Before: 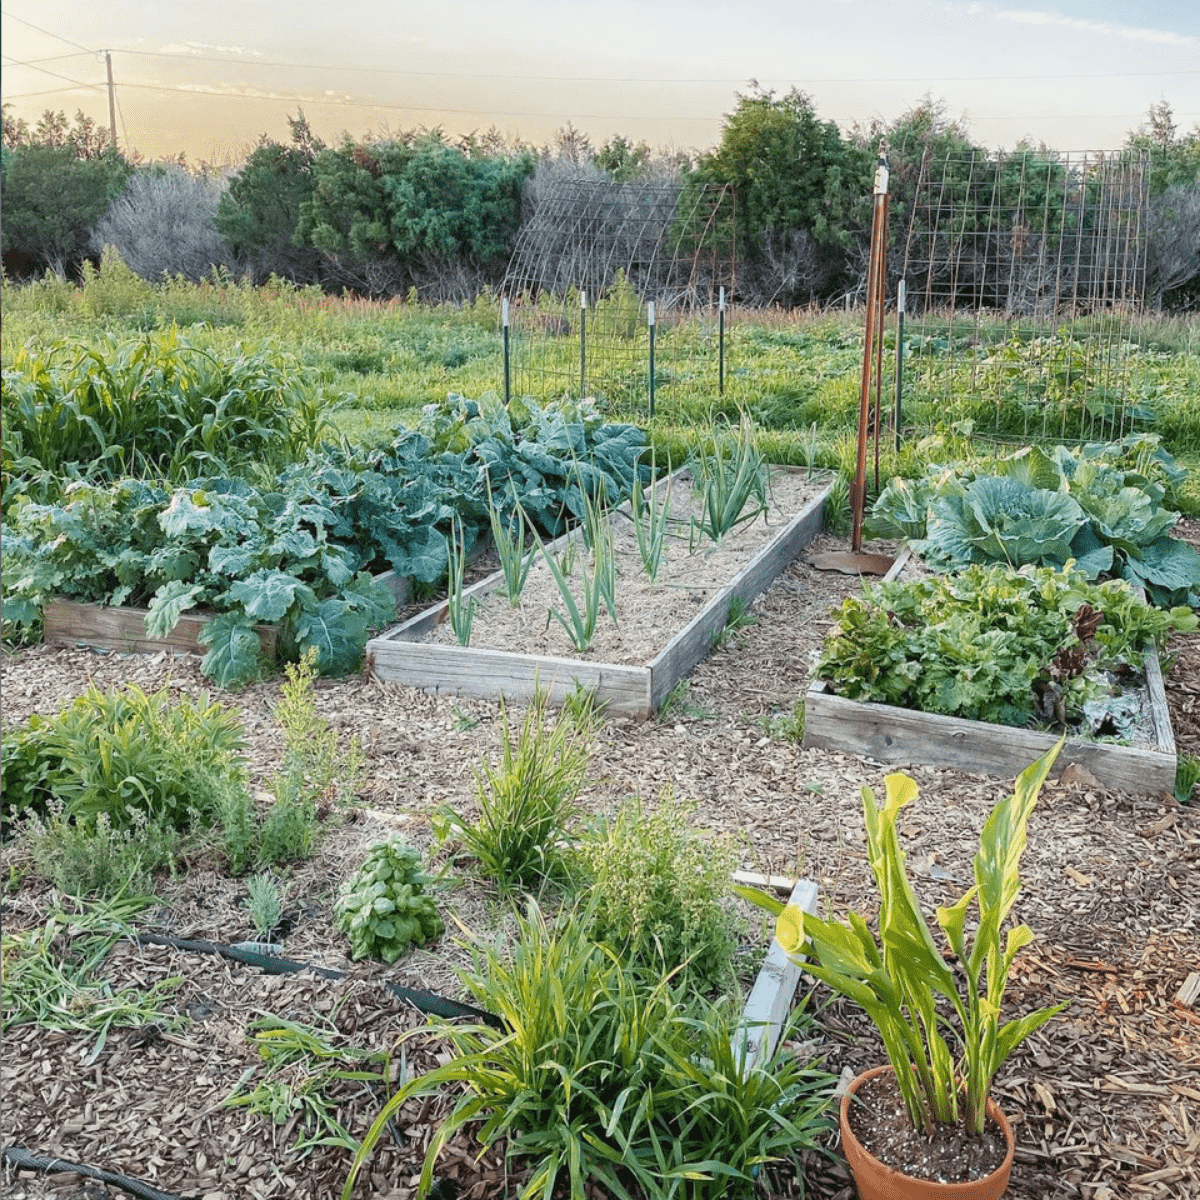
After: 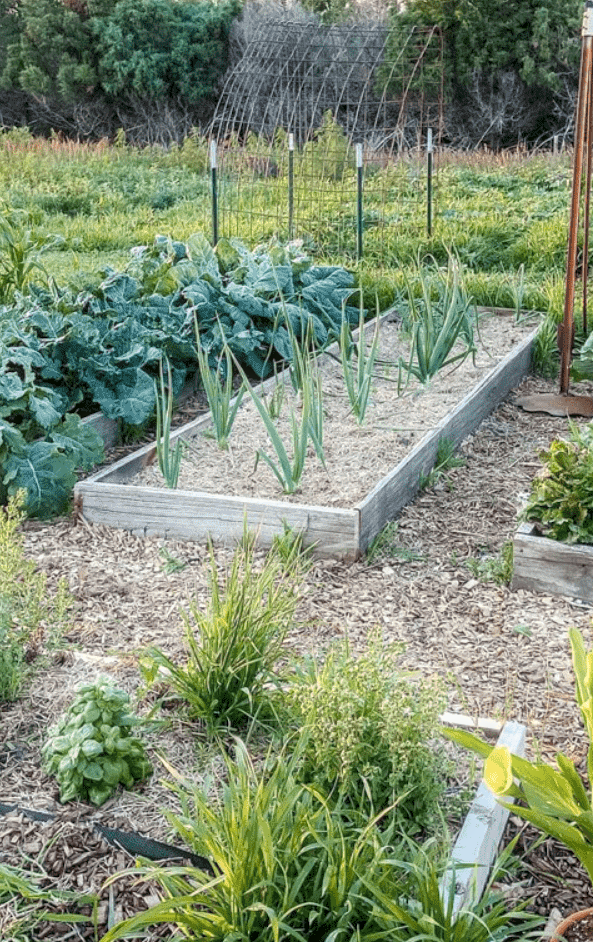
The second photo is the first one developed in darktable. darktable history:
bloom: size 5%, threshold 95%, strength 15%
crop and rotate: angle 0.02°, left 24.353%, top 13.219%, right 26.156%, bottom 8.224%
base curve: preserve colors none
local contrast: on, module defaults
